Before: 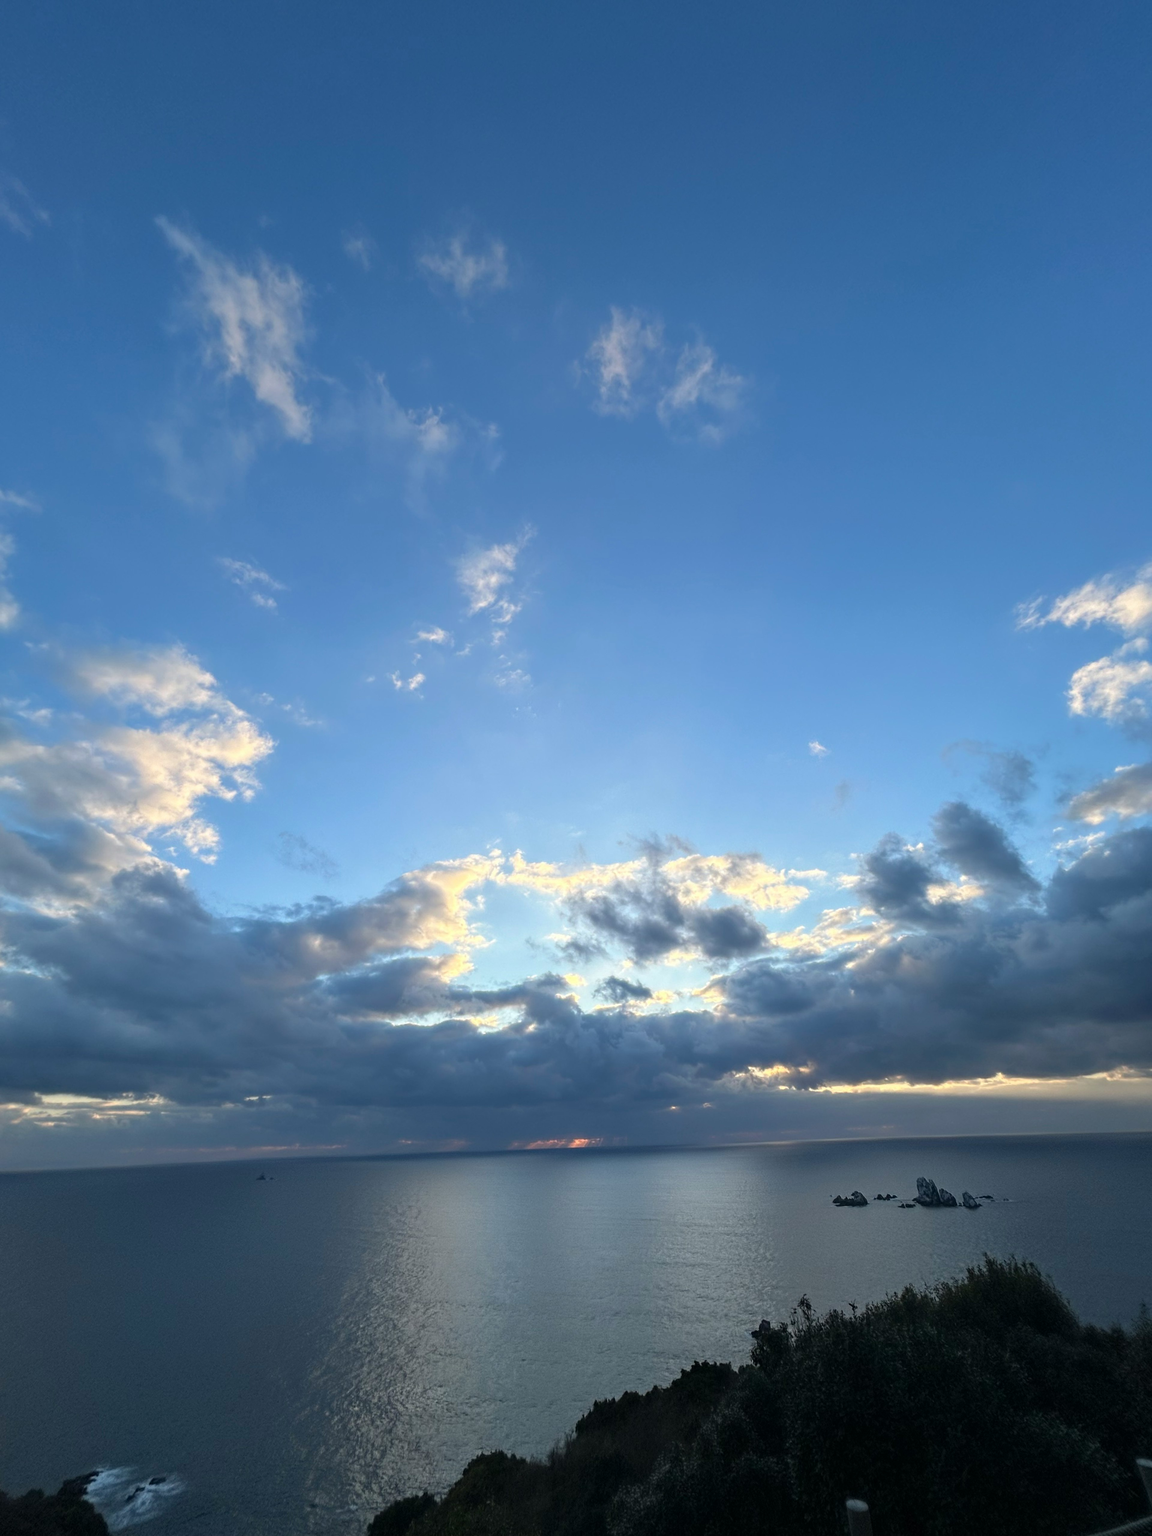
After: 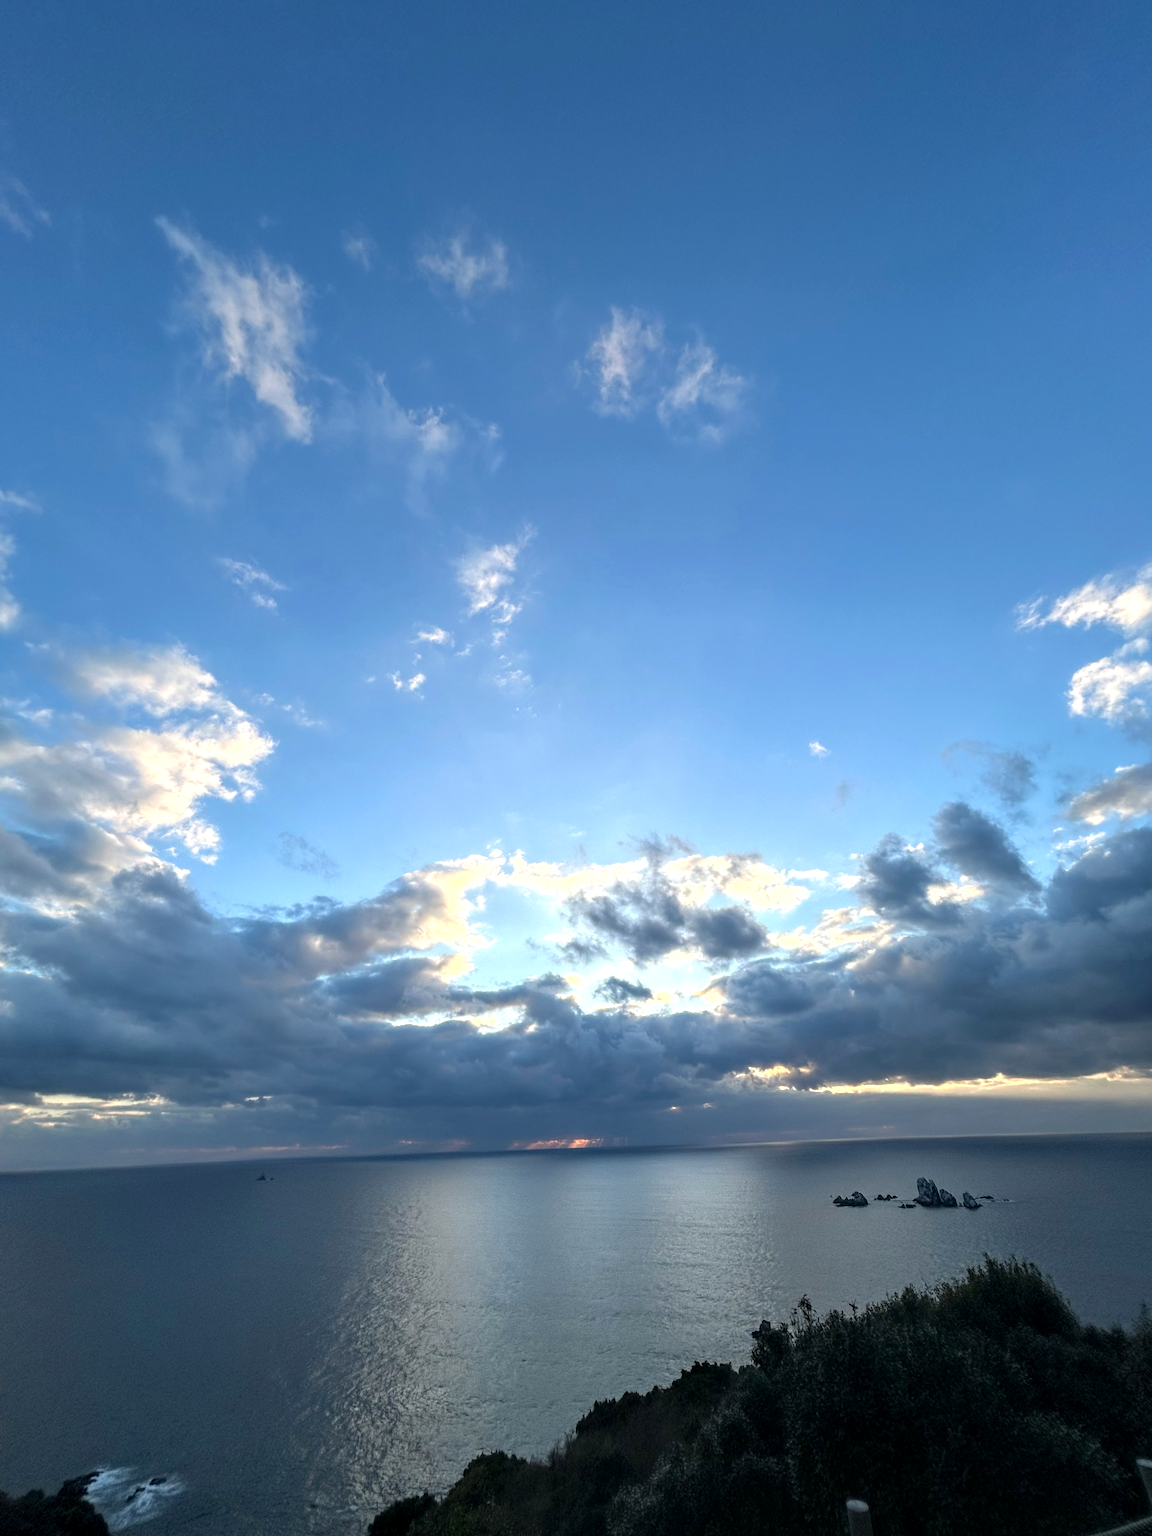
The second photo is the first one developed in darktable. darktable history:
local contrast: on, module defaults
exposure: exposure 0.294 EV, compensate highlight preservation false
